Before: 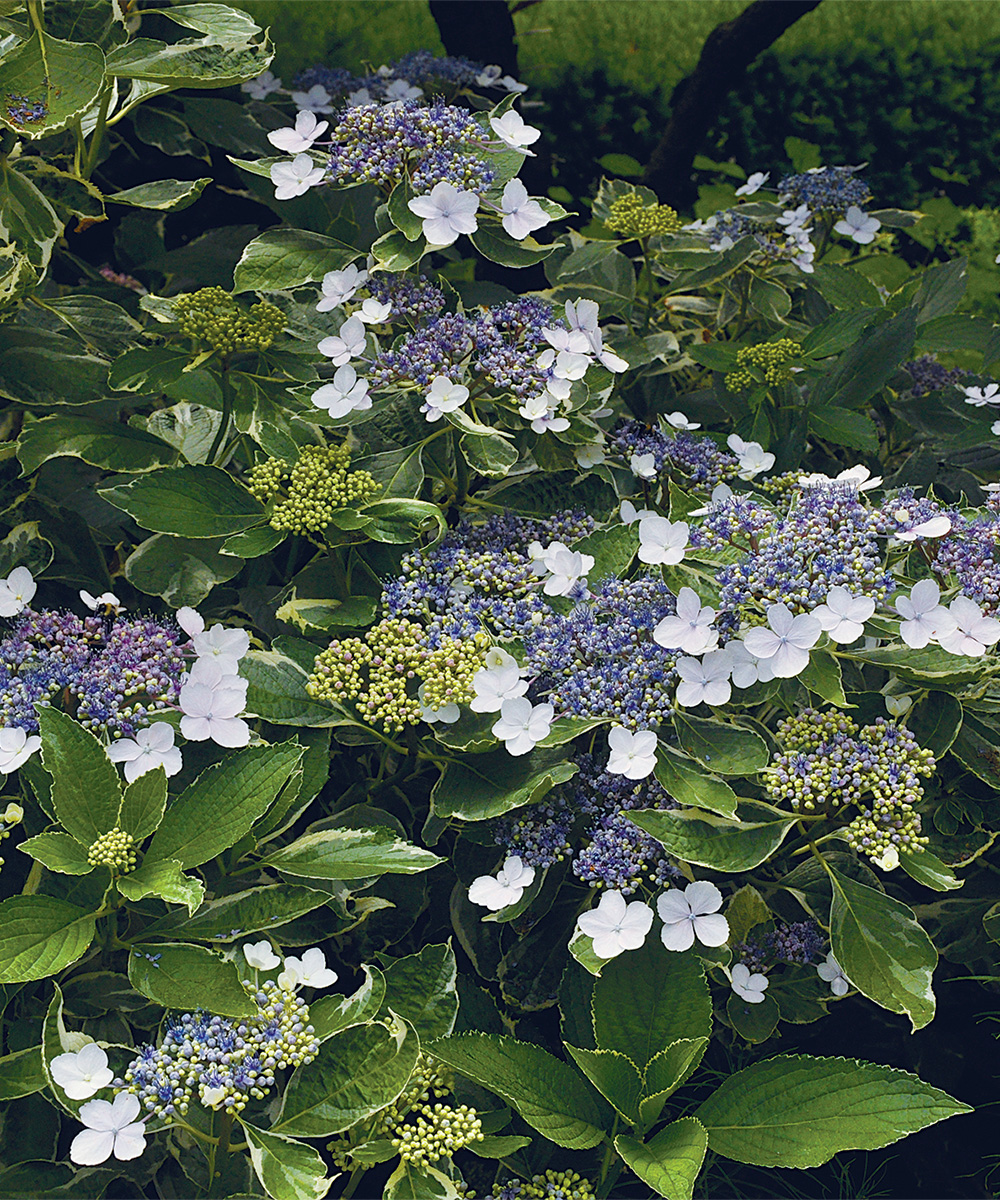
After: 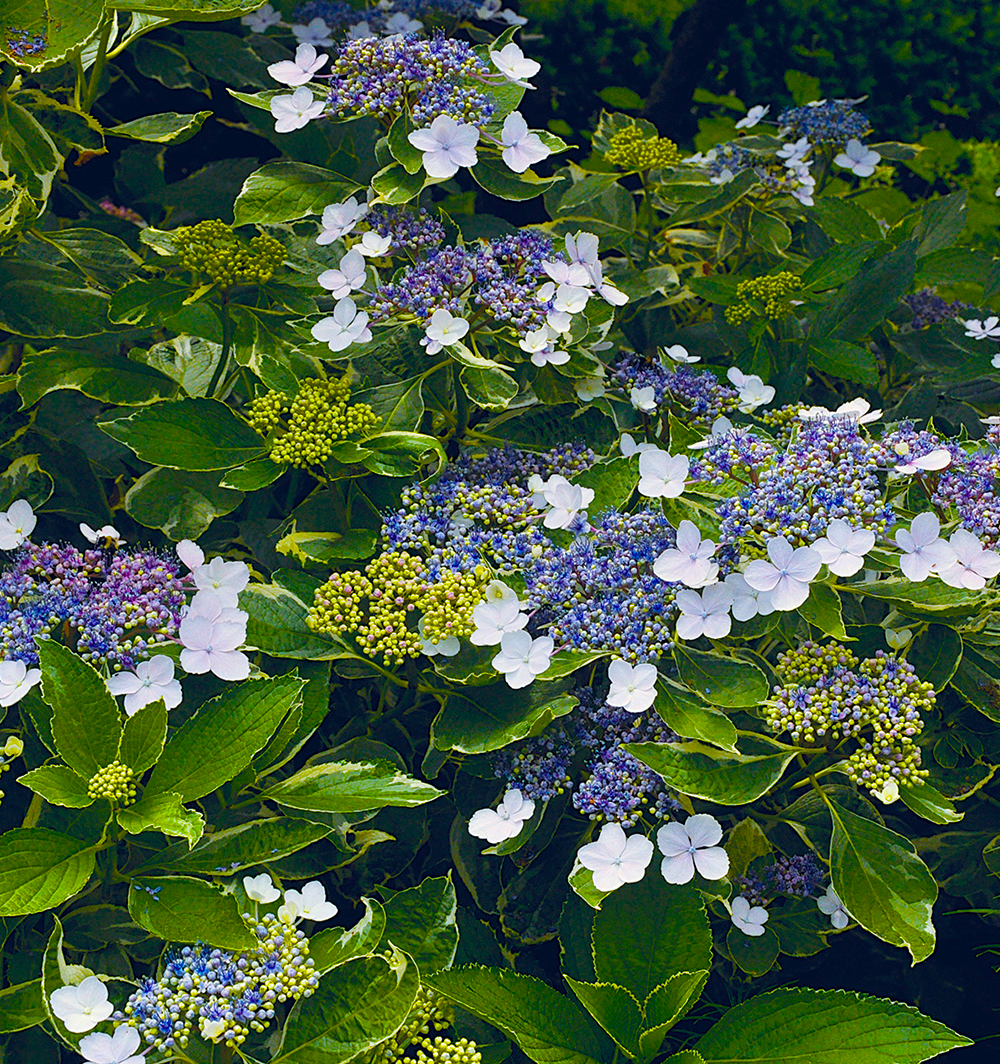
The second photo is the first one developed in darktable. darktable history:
color balance rgb: perceptual saturation grading › global saturation 31.326%, global vibrance 50.242%
crop and rotate: top 5.619%, bottom 5.657%
